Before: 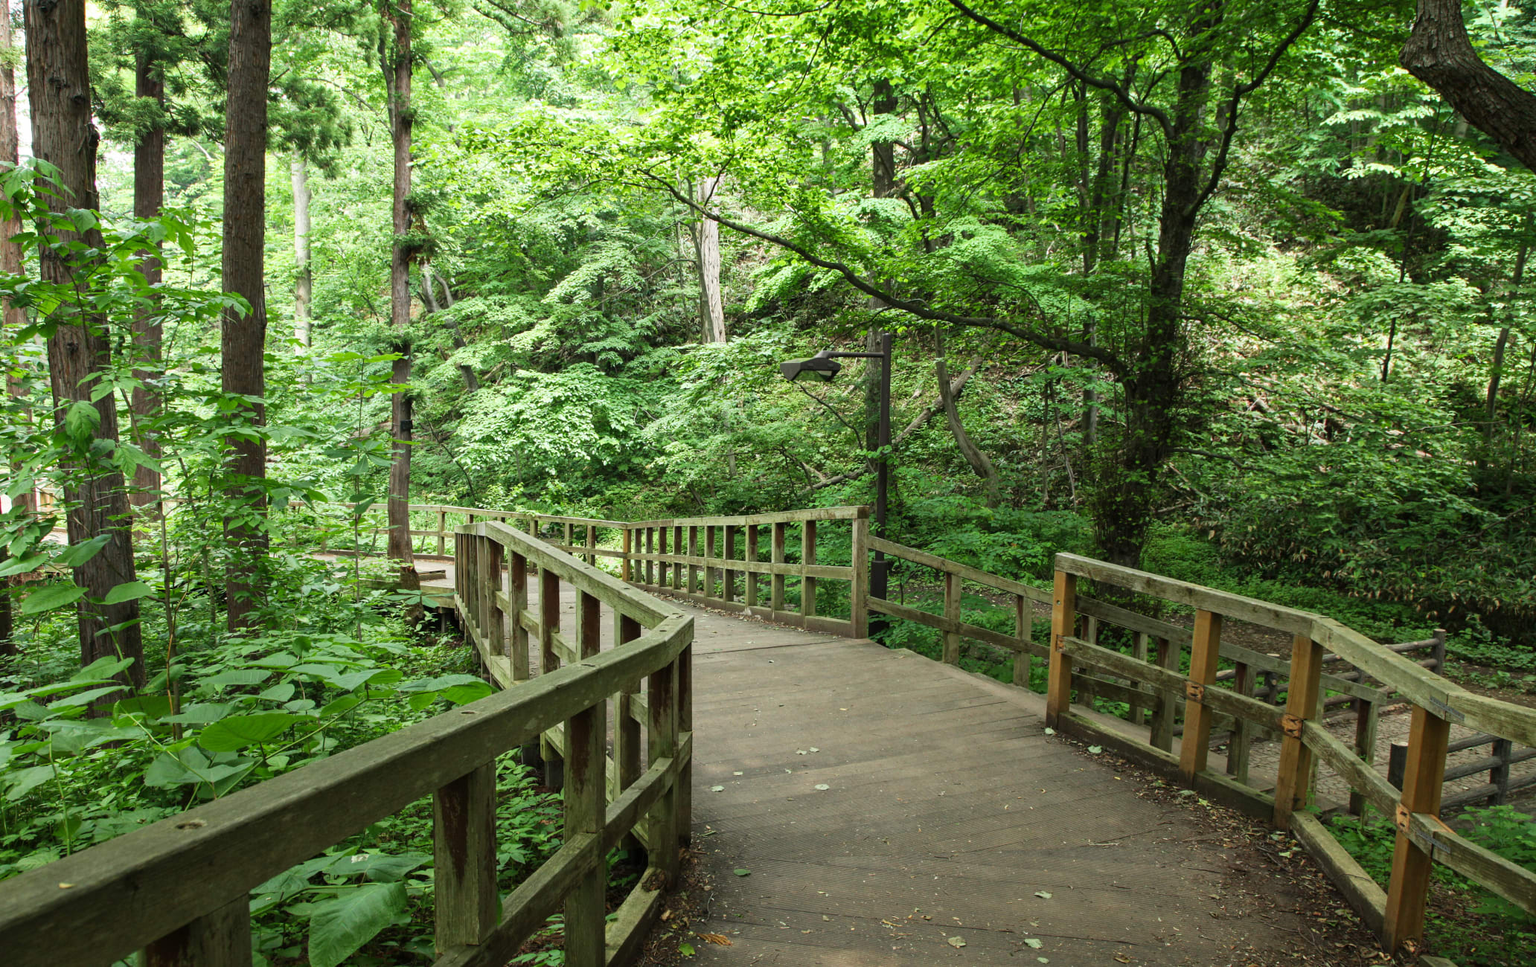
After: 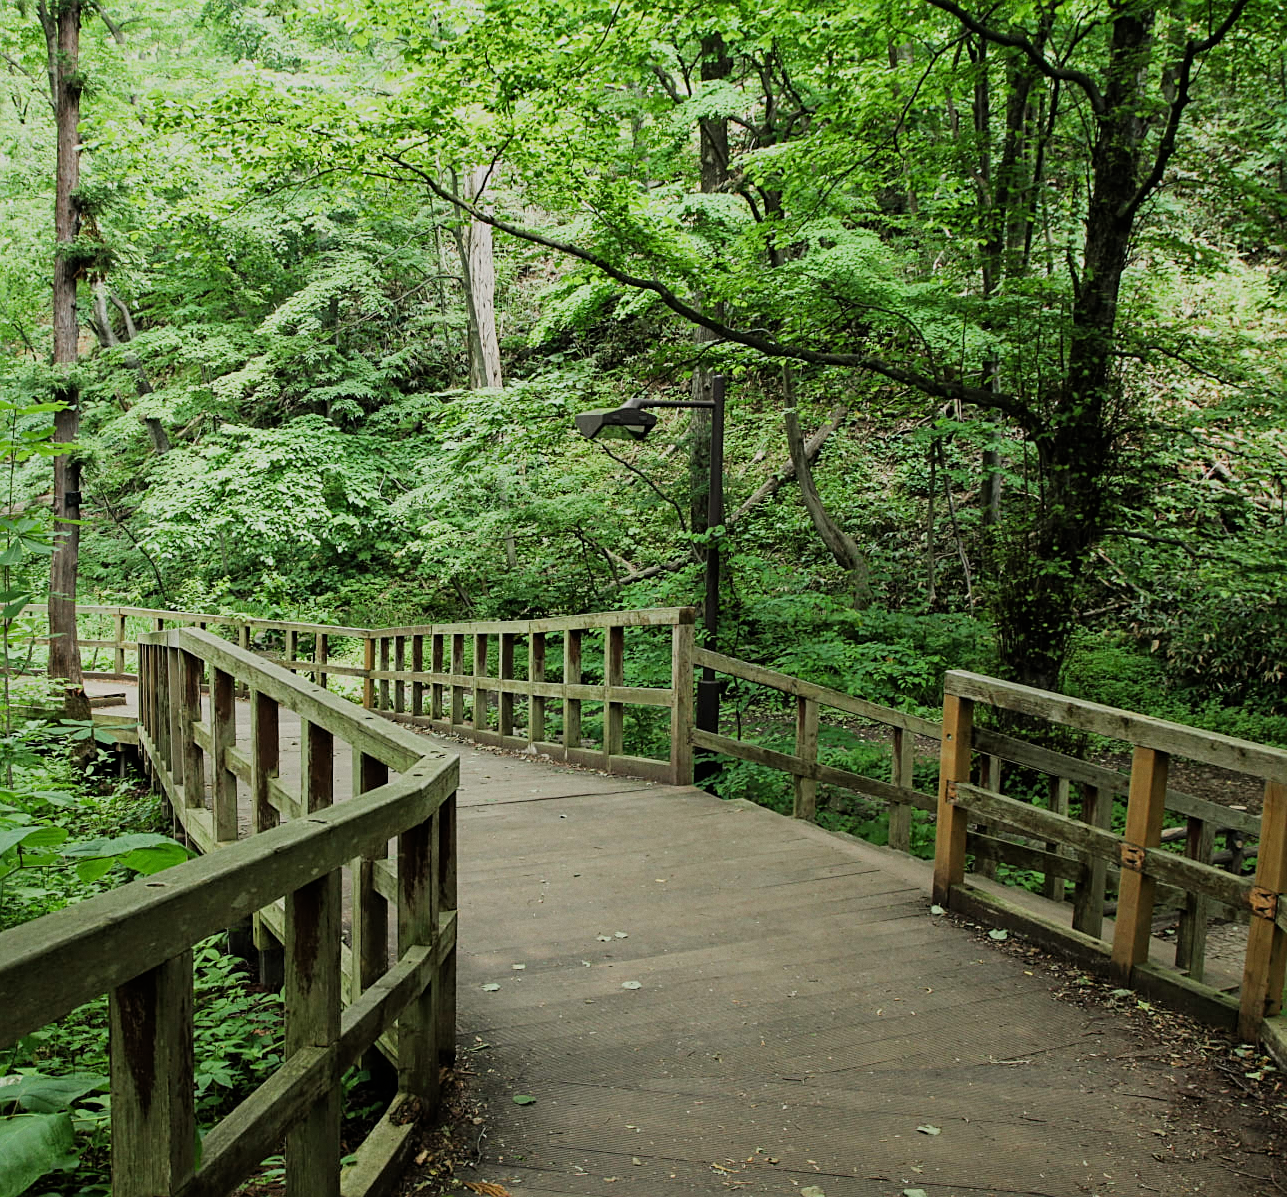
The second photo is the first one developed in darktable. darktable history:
filmic rgb: black relative exposure -7.65 EV, white relative exposure 4.56 EV, hardness 3.61
grain: coarseness 0.09 ISO, strength 10%
sharpen: on, module defaults
crop and rotate: left 22.918%, top 5.629%, right 14.711%, bottom 2.247%
